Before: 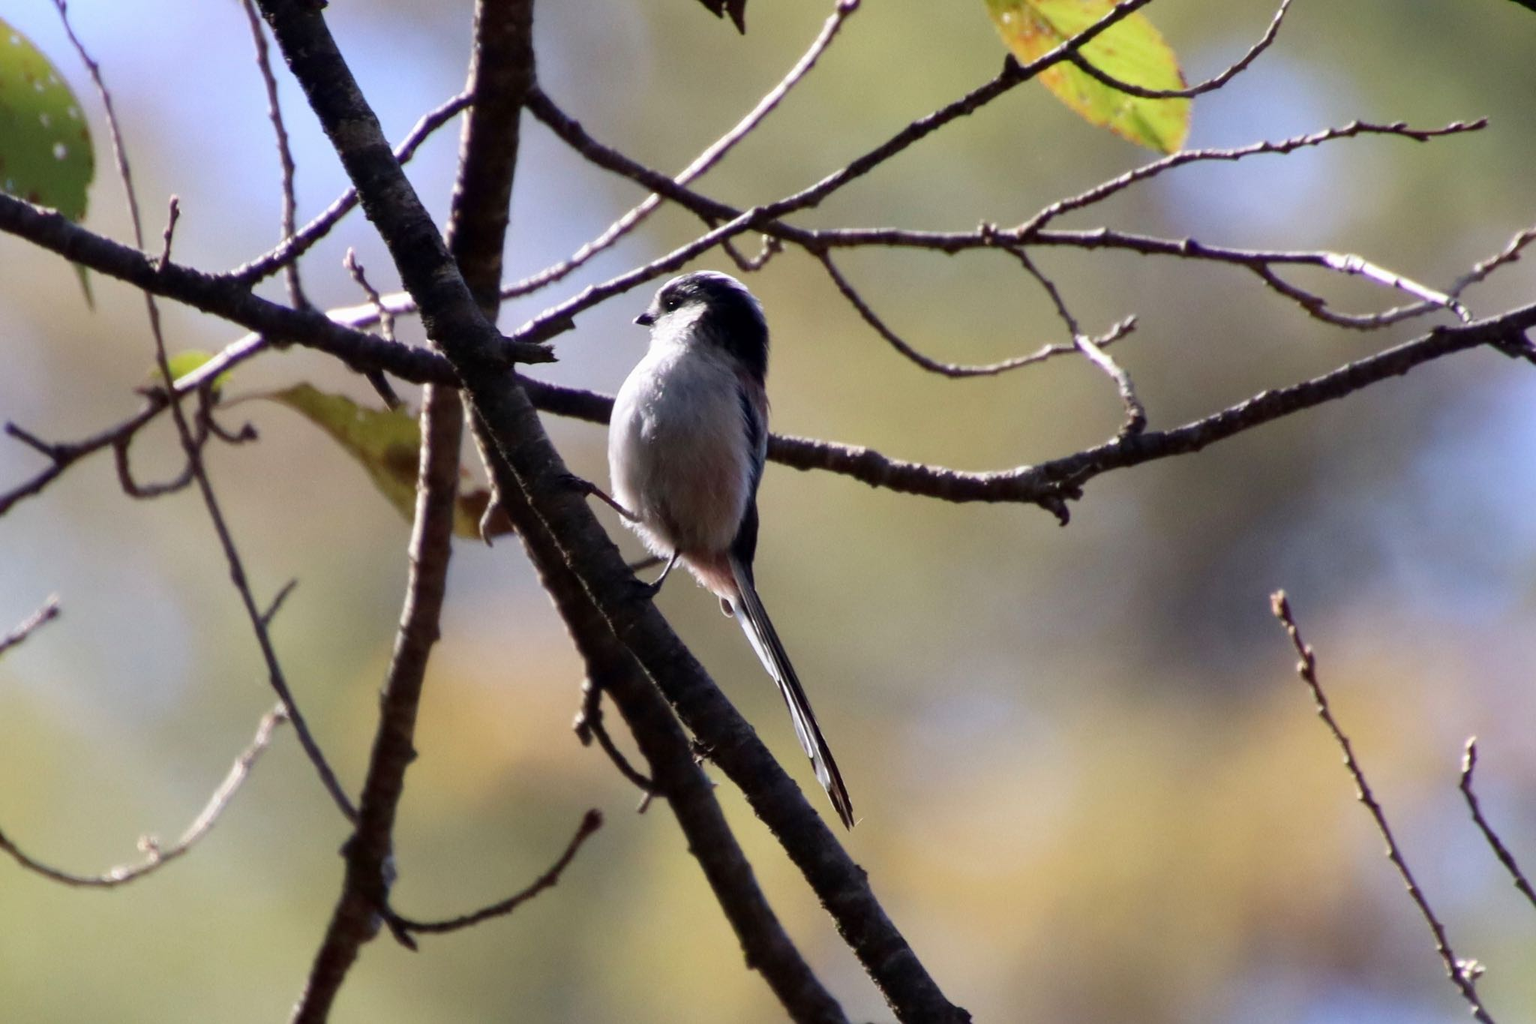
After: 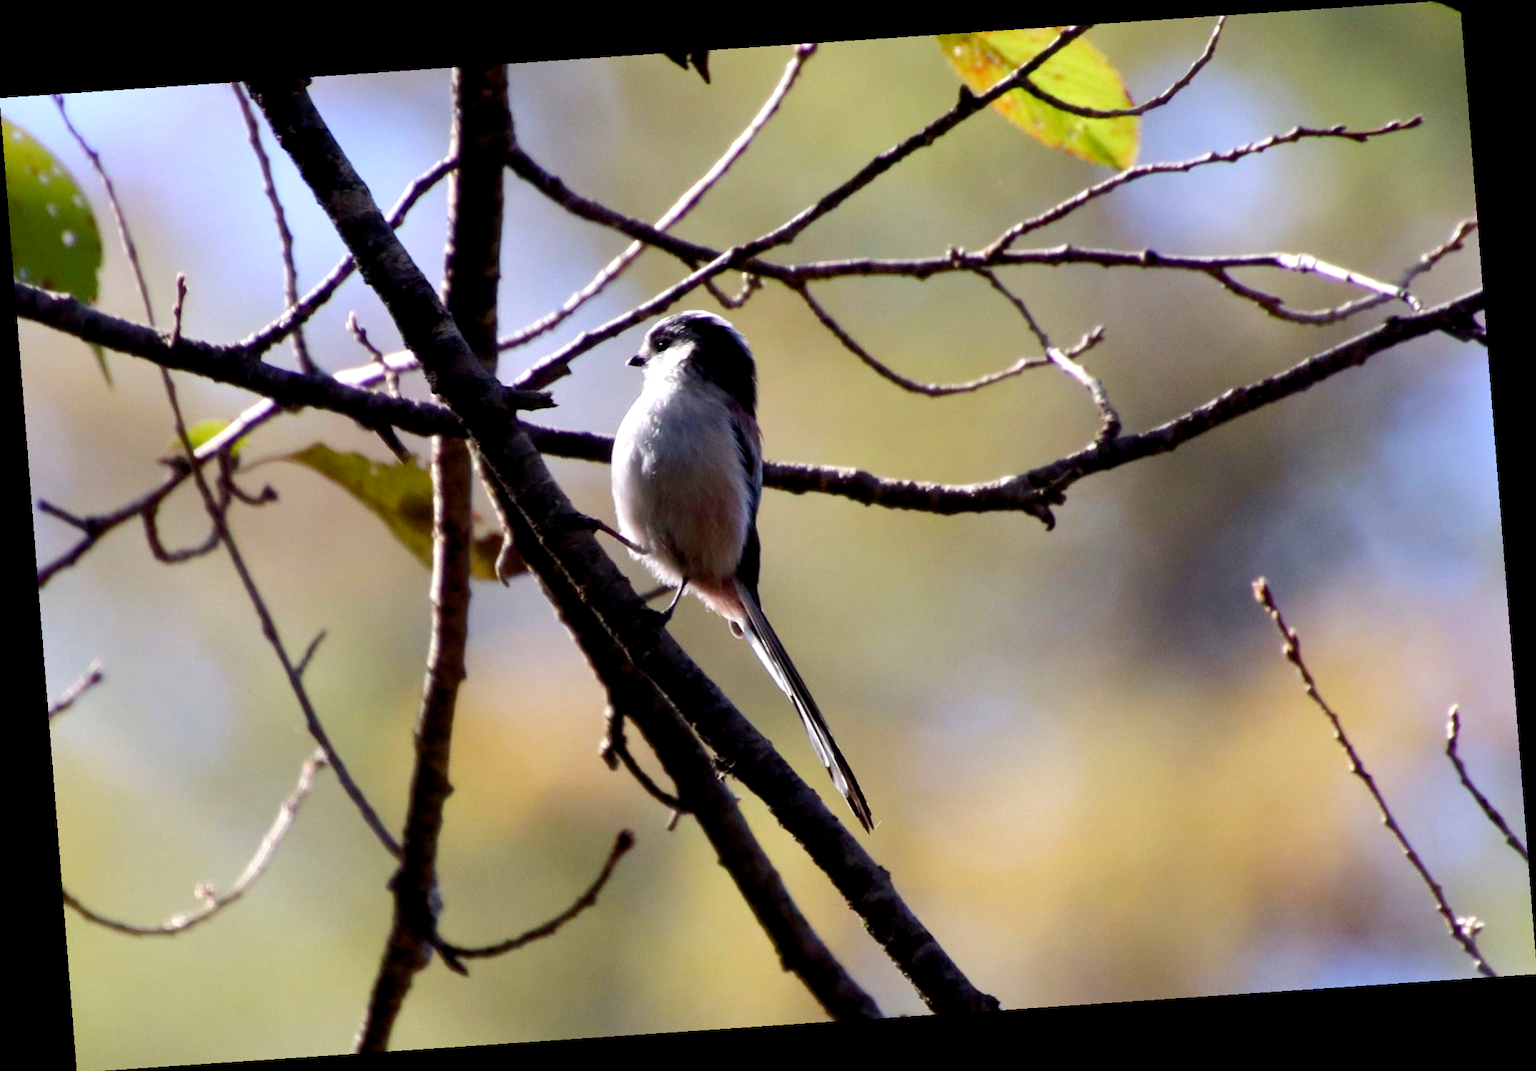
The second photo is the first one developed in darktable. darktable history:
rotate and perspective: rotation -4.2°, shear 0.006, automatic cropping off
color balance rgb: global offset › luminance -0.51%, perceptual saturation grading › global saturation 27.53%, perceptual saturation grading › highlights -25%, perceptual saturation grading › shadows 25%, perceptual brilliance grading › highlights 6.62%, perceptual brilliance grading › mid-tones 17.07%, perceptual brilliance grading › shadows -5.23%
